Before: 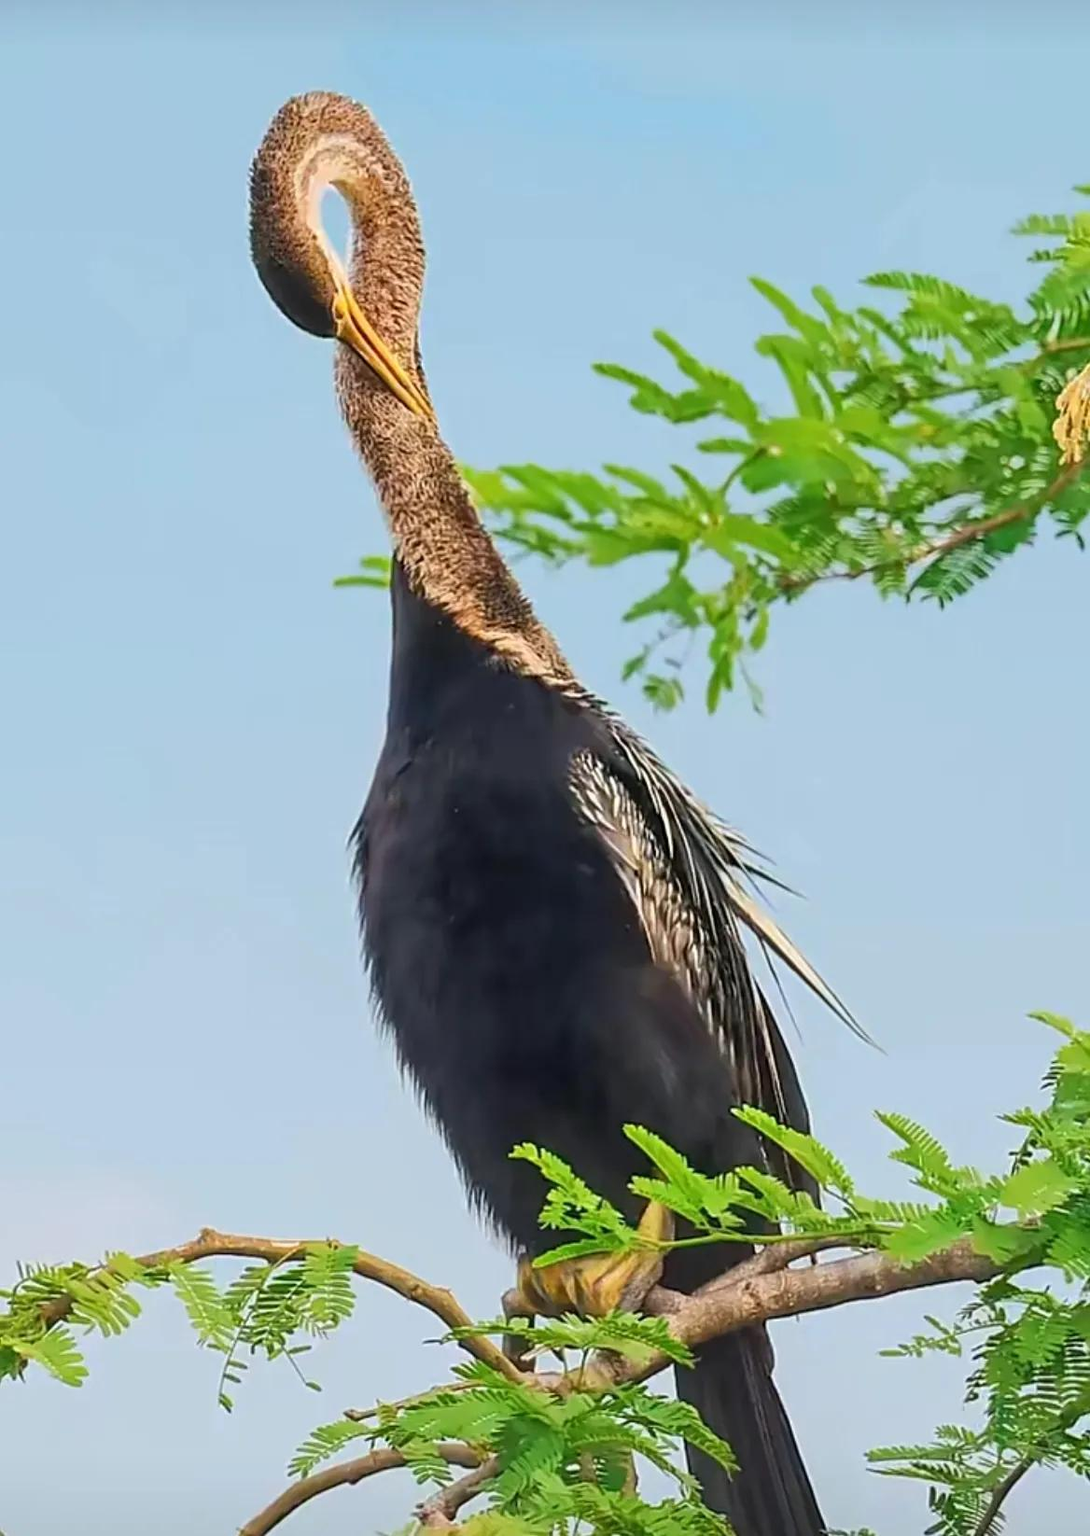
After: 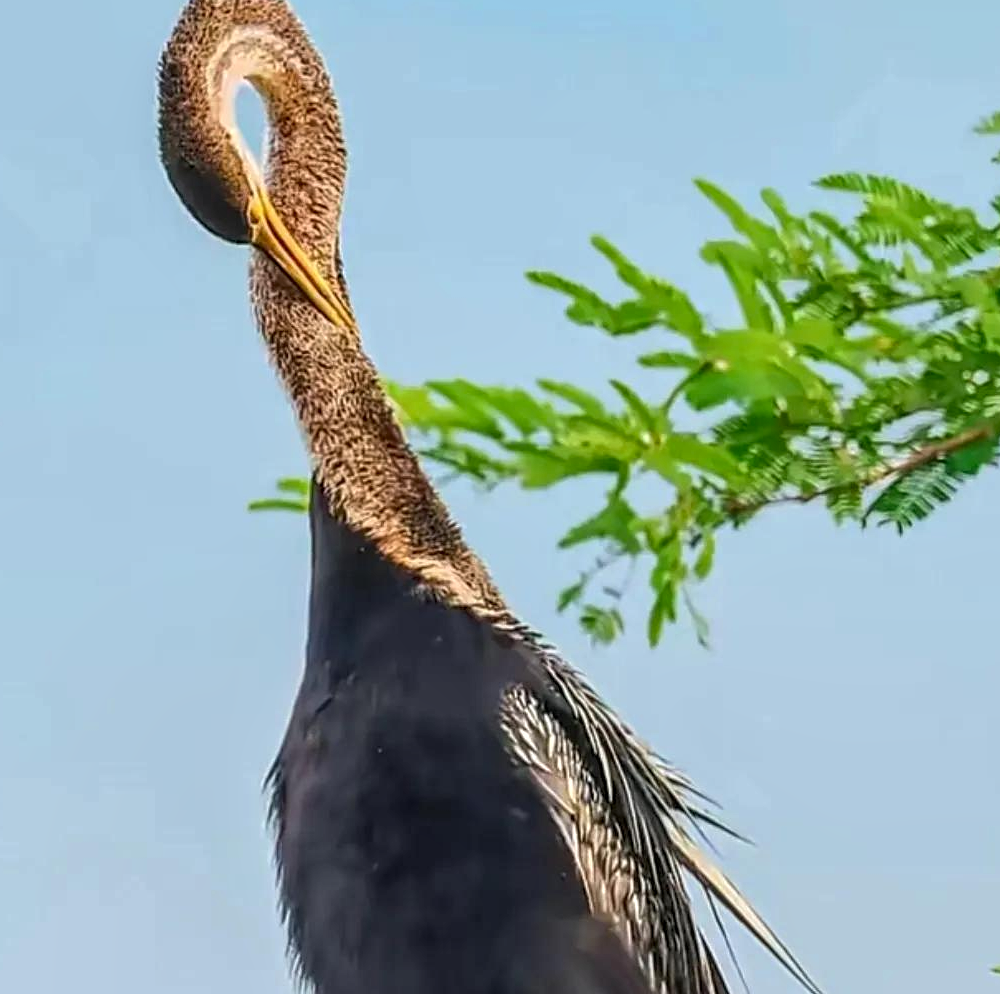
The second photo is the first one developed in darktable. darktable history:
tone equalizer: on, module defaults
local contrast: highlights 61%, detail 143%, midtone range 0.428
crop and rotate: left 9.345%, top 7.22%, right 4.982%, bottom 32.331%
